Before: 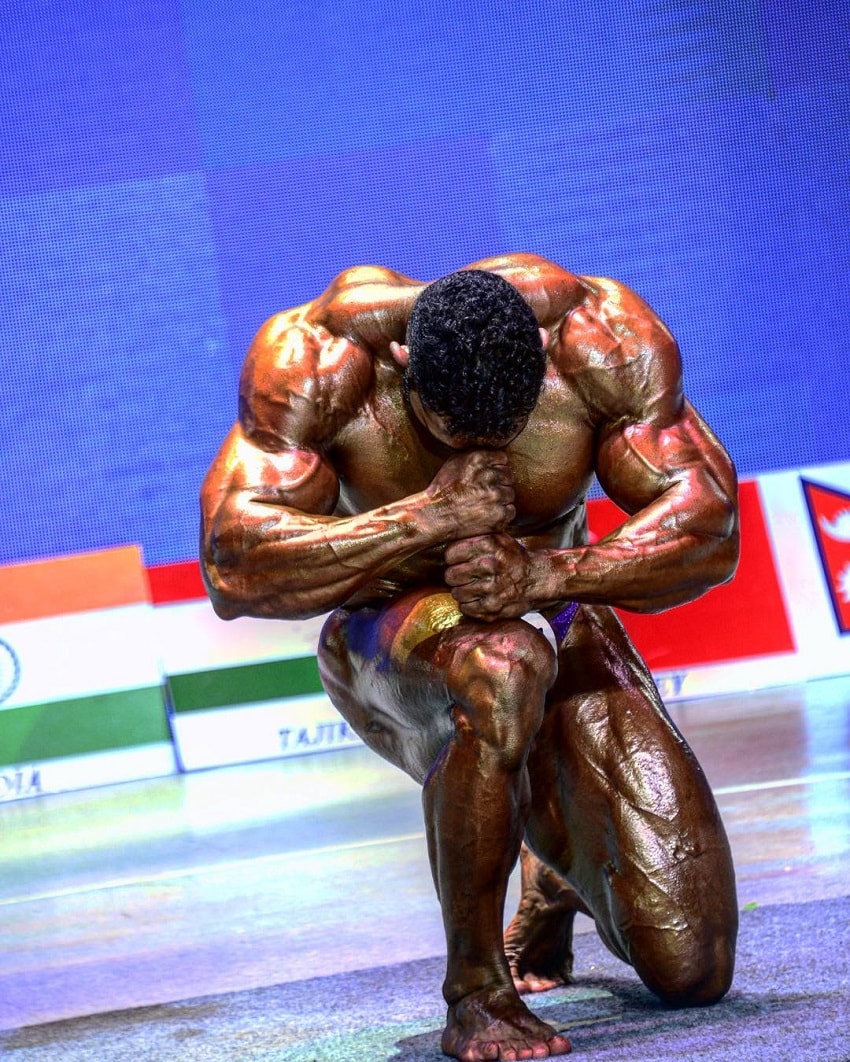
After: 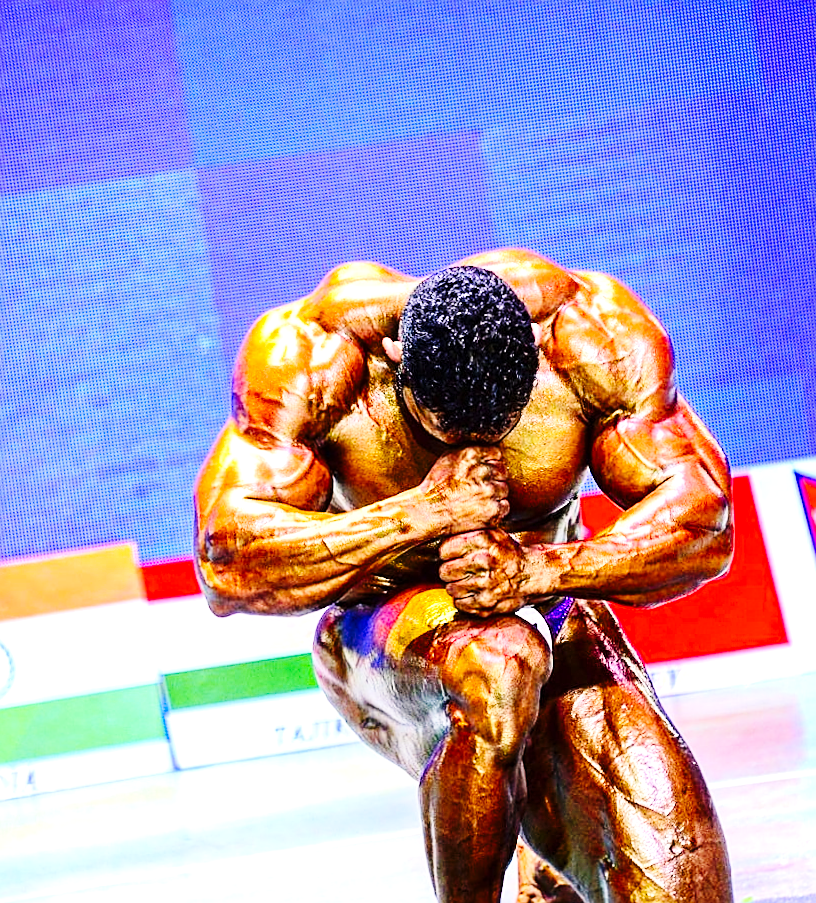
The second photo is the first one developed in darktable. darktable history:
crop and rotate: angle 0.391°, left 0.306%, right 2.848%, bottom 14.204%
exposure: black level correction 0, exposure 0.499 EV, compensate highlight preservation false
sharpen: on, module defaults
tone equalizer: -7 EV 0.159 EV, -6 EV 0.579 EV, -5 EV 1.16 EV, -4 EV 1.34 EV, -3 EV 1.13 EV, -2 EV 0.6 EV, -1 EV 0.148 EV, edges refinement/feathering 500, mask exposure compensation -1.57 EV, preserve details guided filter
color balance rgb: highlights gain › luminance 7.299%, highlights gain › chroma 0.905%, highlights gain › hue 49.51°, linear chroma grading › global chroma -15.443%, perceptual saturation grading › global saturation 30.653%, global vibrance 40.201%
base curve: curves: ch0 [(0, 0) (0.036, 0.025) (0.121, 0.166) (0.206, 0.329) (0.605, 0.79) (1, 1)], preserve colors none
color calibration: illuminant same as pipeline (D50), adaptation none (bypass), x 0.333, y 0.334, temperature 5005.99 K
